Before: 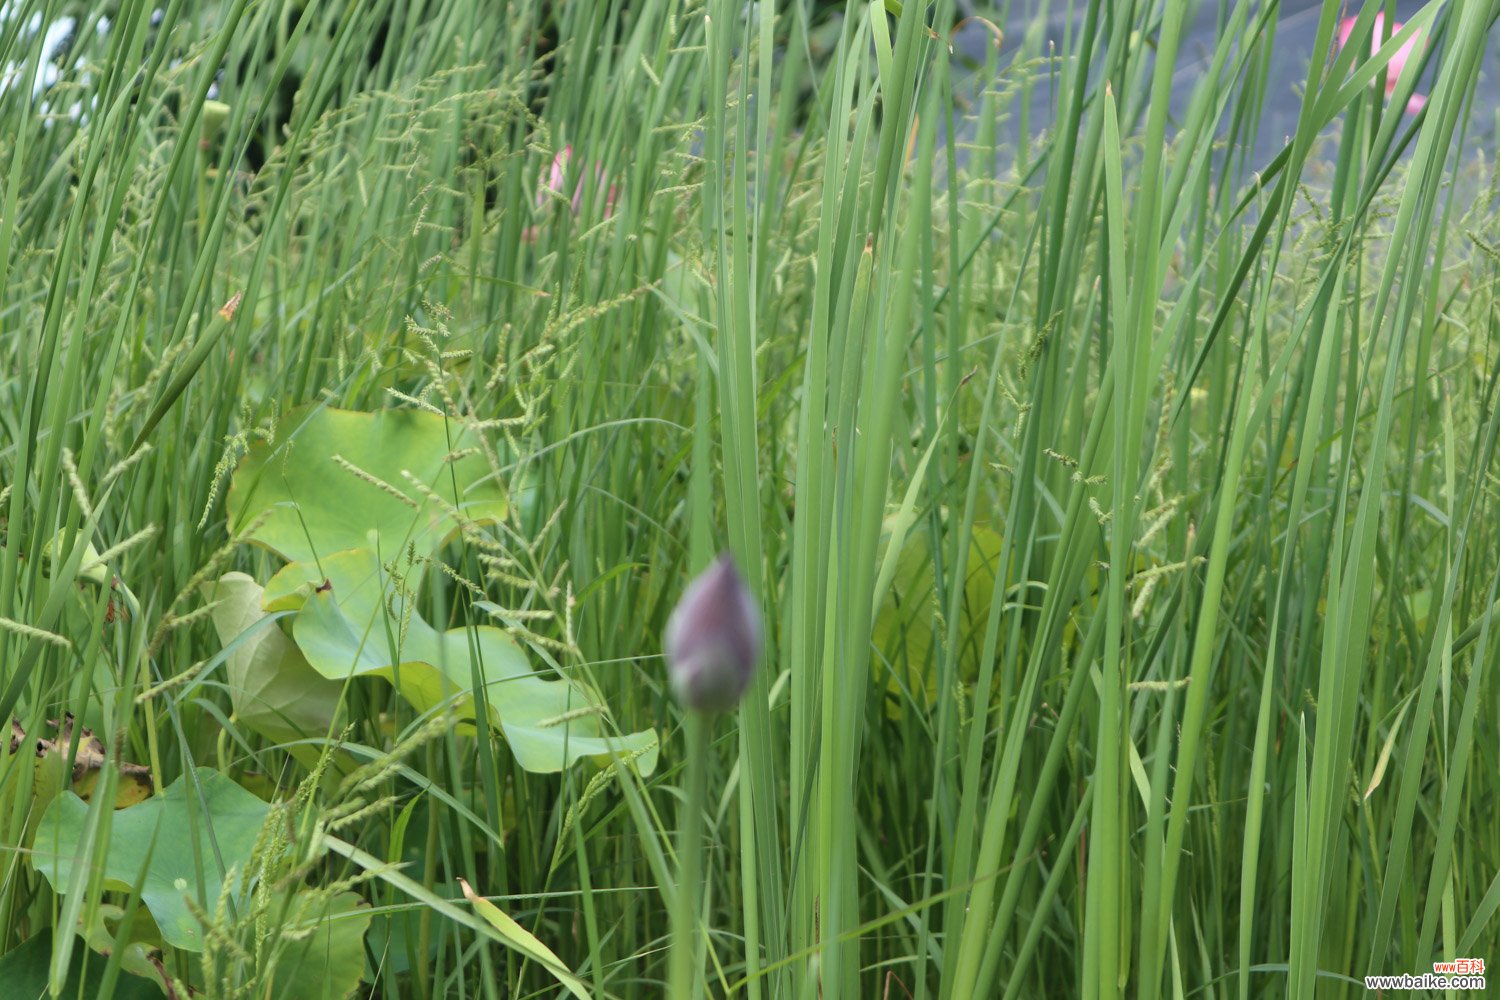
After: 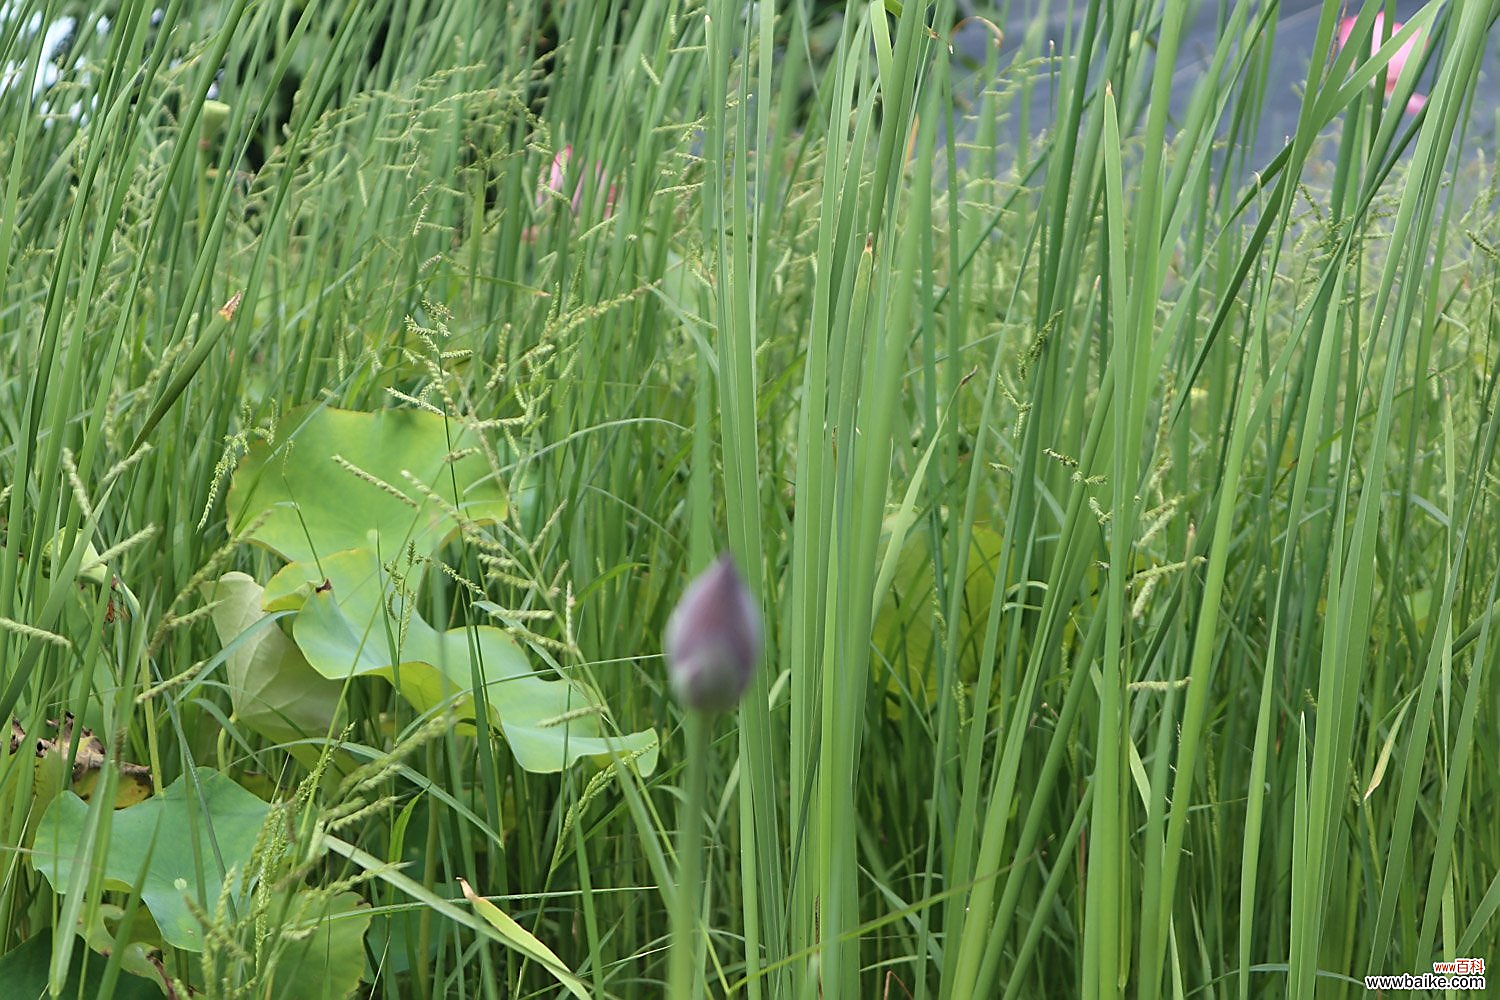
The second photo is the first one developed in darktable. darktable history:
sharpen: radius 1.428, amount 1.245, threshold 0.841
